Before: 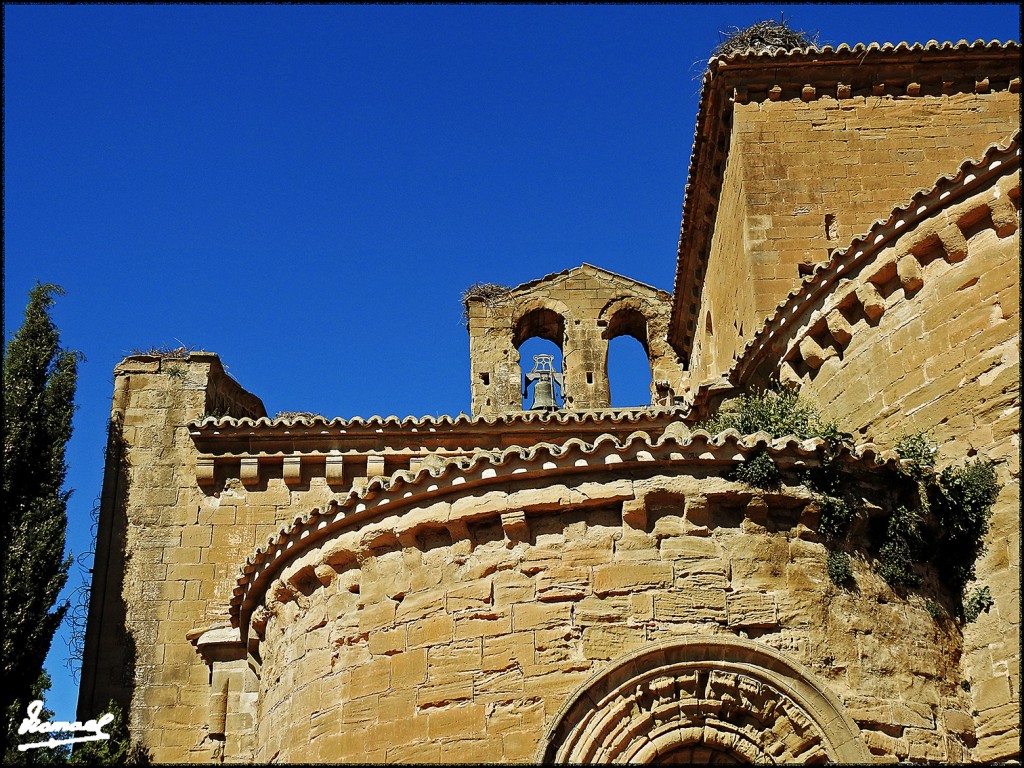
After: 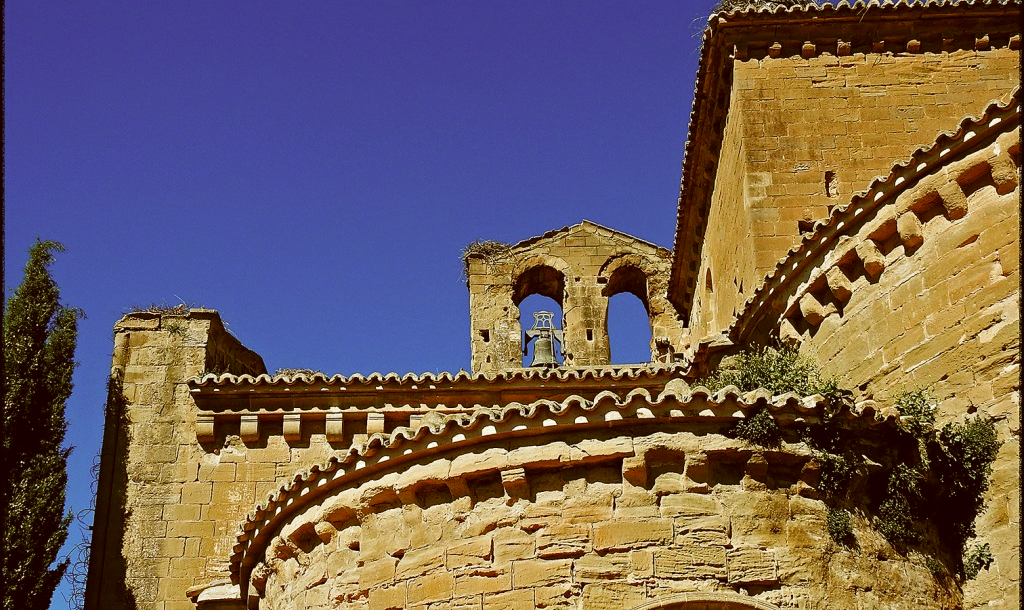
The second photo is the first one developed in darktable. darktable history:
crop and rotate: top 5.664%, bottom 14.847%
exposure: compensate highlight preservation false
color correction: highlights a* -0.588, highlights b* 0.149, shadows a* 5.16, shadows b* 20.63
